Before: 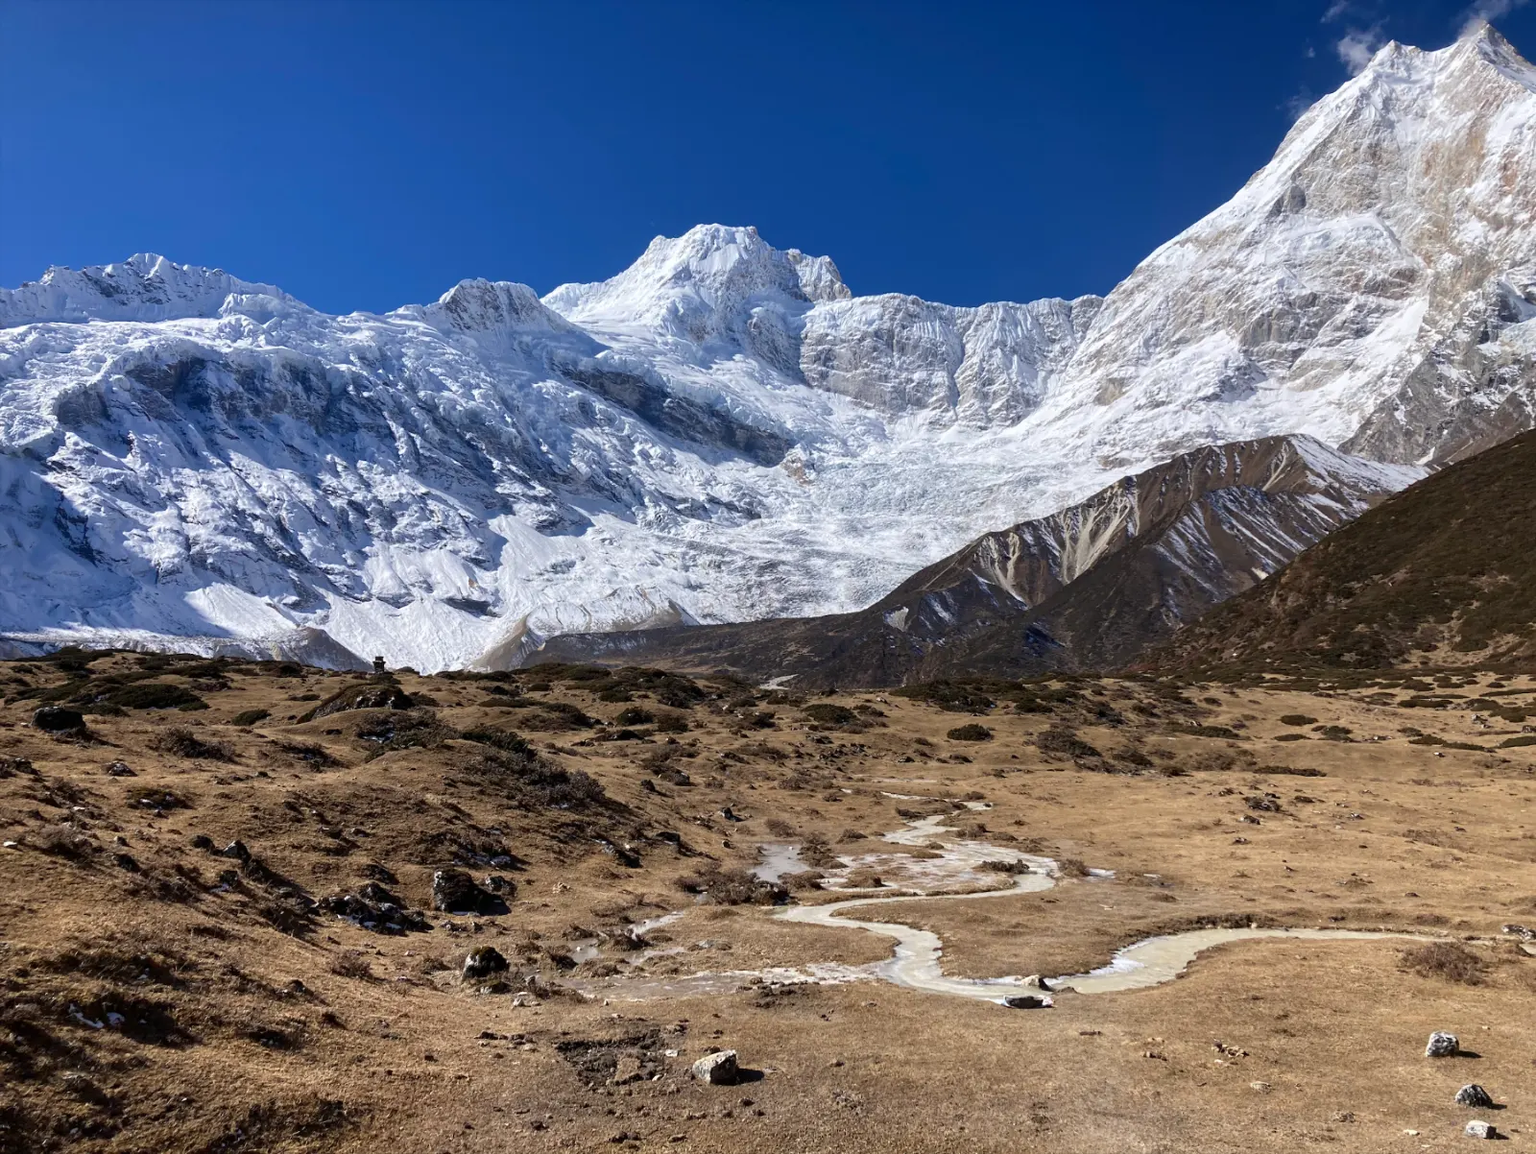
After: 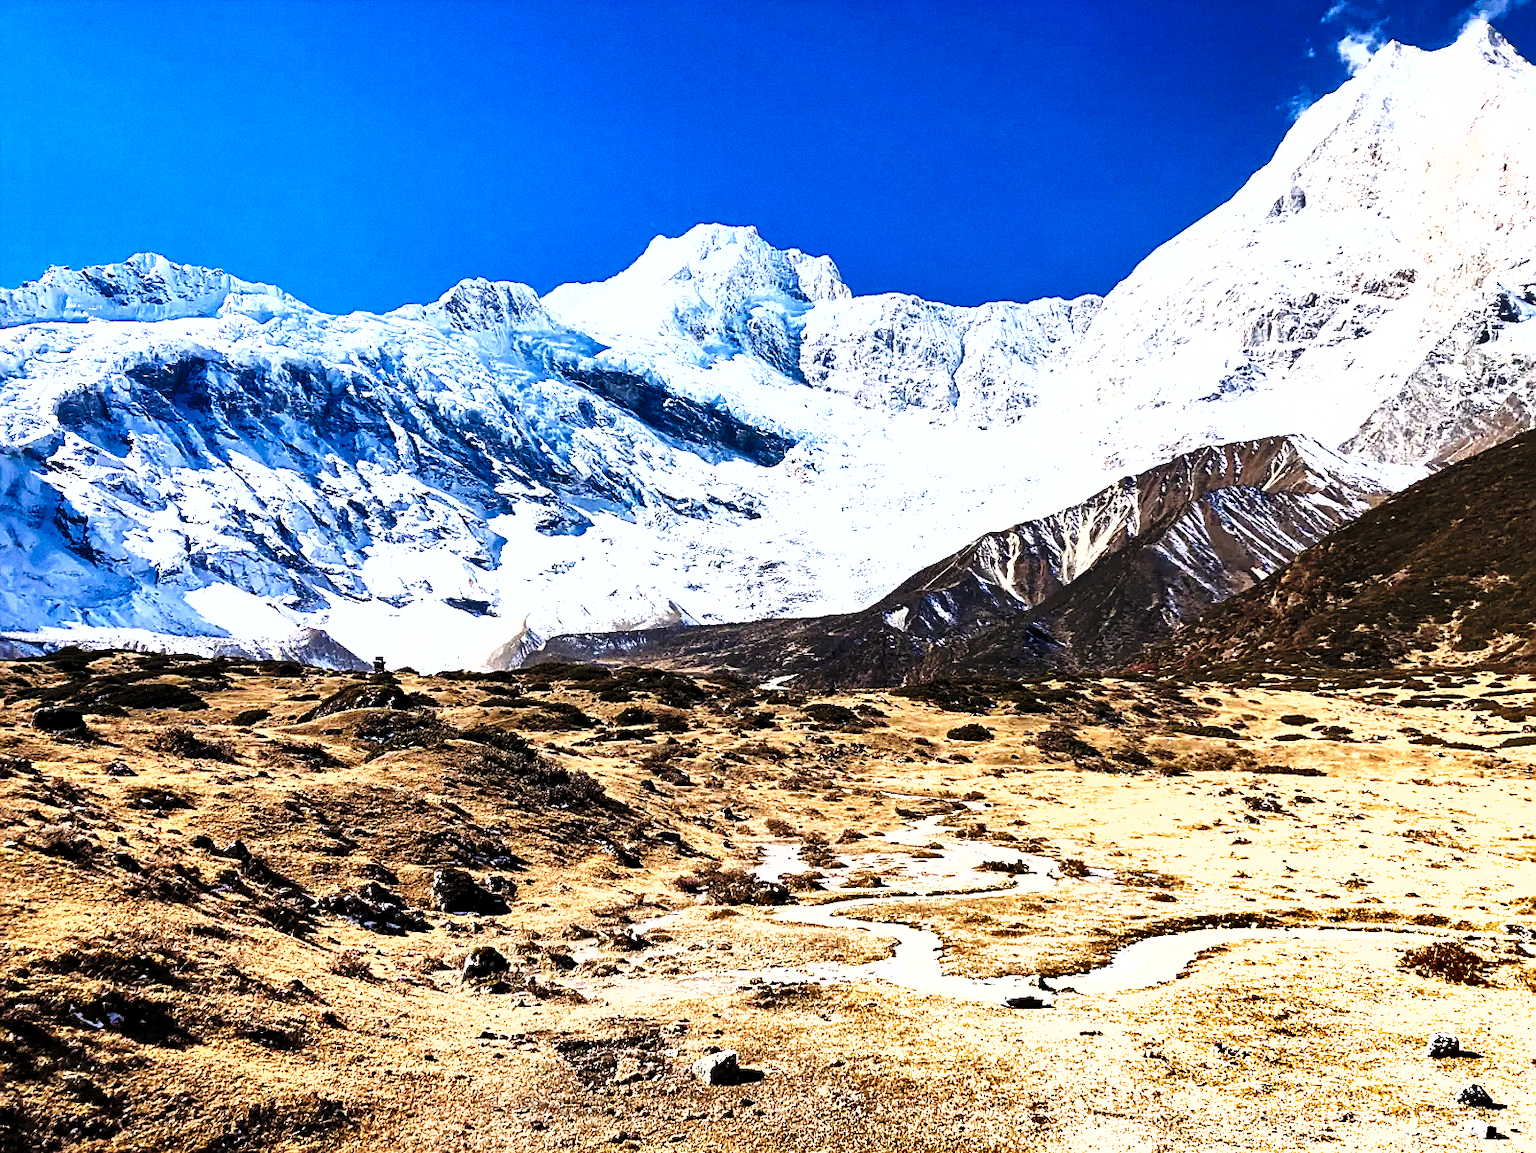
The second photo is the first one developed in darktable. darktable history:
sharpen: on, module defaults
base curve: curves: ch0 [(0, 0) (0.036, 0.025) (0.121, 0.166) (0.206, 0.329) (0.605, 0.79) (1, 1)], preserve colors none
grain: coarseness 0.09 ISO
levels: levels [0.012, 0.367, 0.697]
shadows and highlights: radius 108.52, shadows 44.07, highlights -67.8, low approximation 0.01, soften with gaussian
